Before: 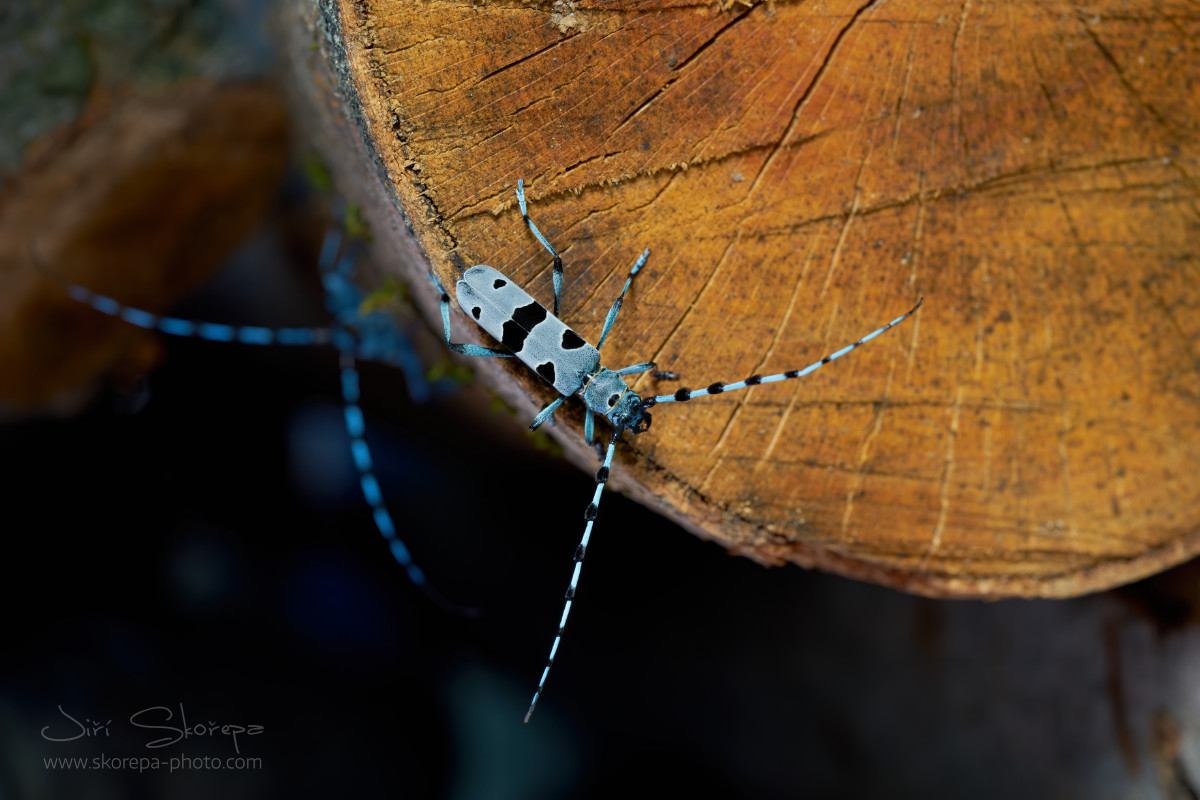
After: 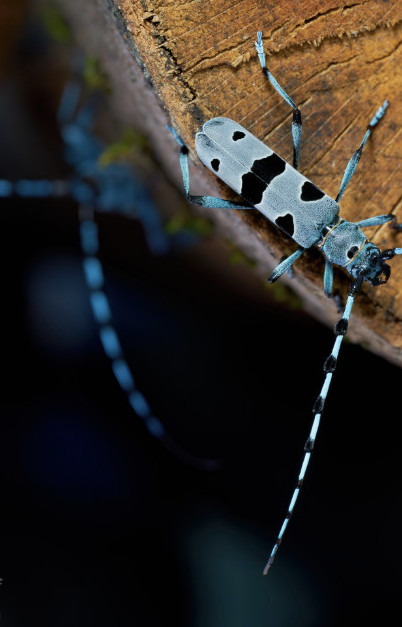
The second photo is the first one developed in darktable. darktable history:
color correction: saturation 0.85
crop and rotate: left 21.77%, top 18.528%, right 44.676%, bottom 2.997%
